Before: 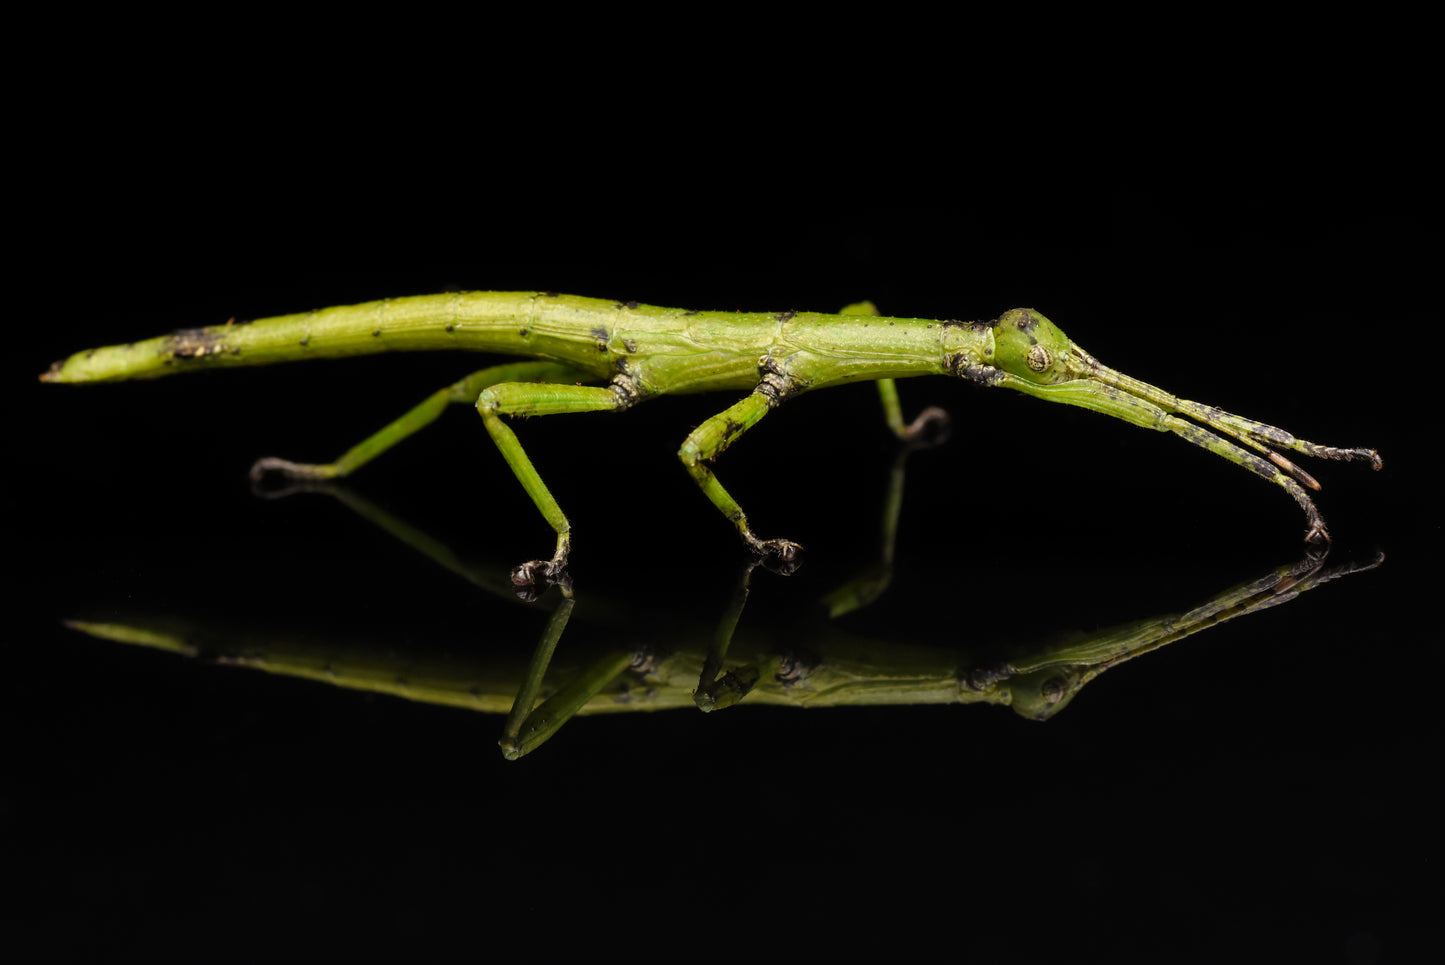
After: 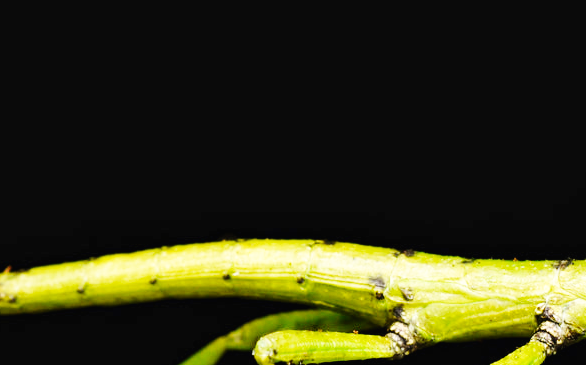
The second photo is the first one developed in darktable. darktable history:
base curve: curves: ch0 [(0, 0.003) (0.001, 0.002) (0.006, 0.004) (0.02, 0.022) (0.048, 0.086) (0.094, 0.234) (0.162, 0.431) (0.258, 0.629) (0.385, 0.8) (0.548, 0.918) (0.751, 0.988) (1, 1)], preserve colors none
crop: left 15.452%, top 5.459%, right 43.956%, bottom 56.62%
